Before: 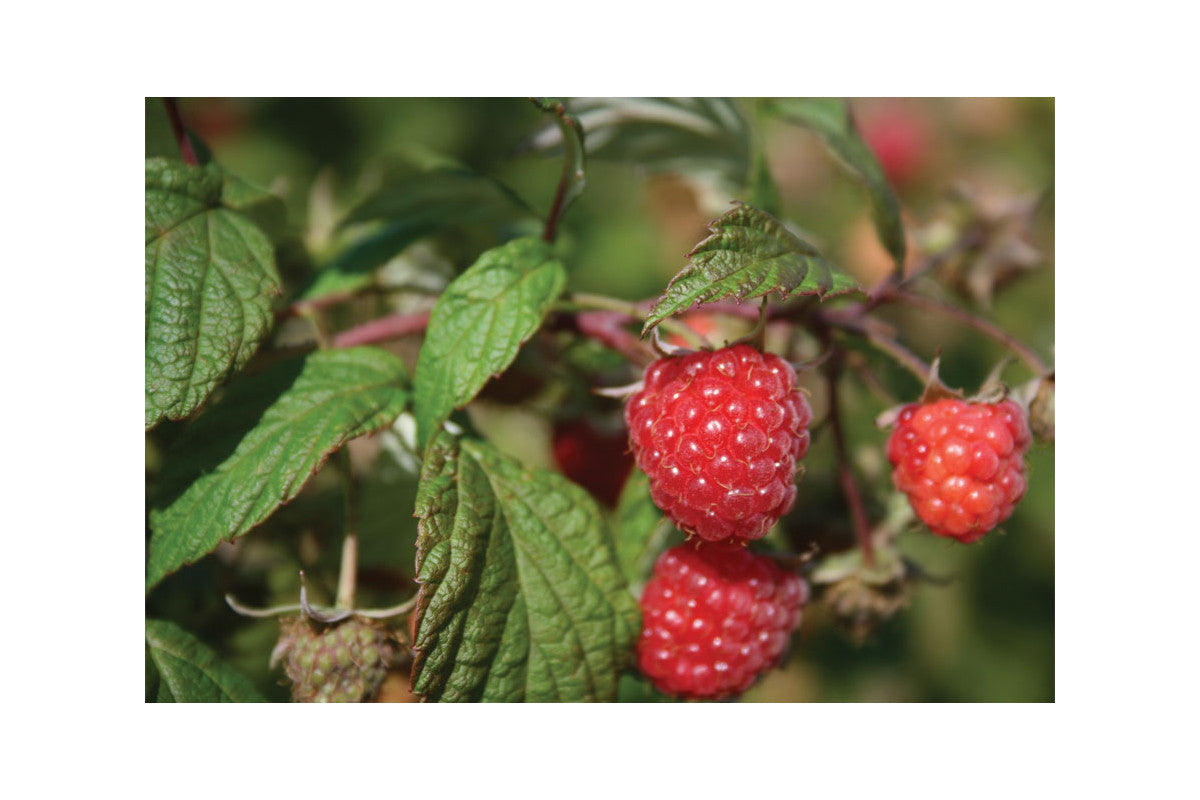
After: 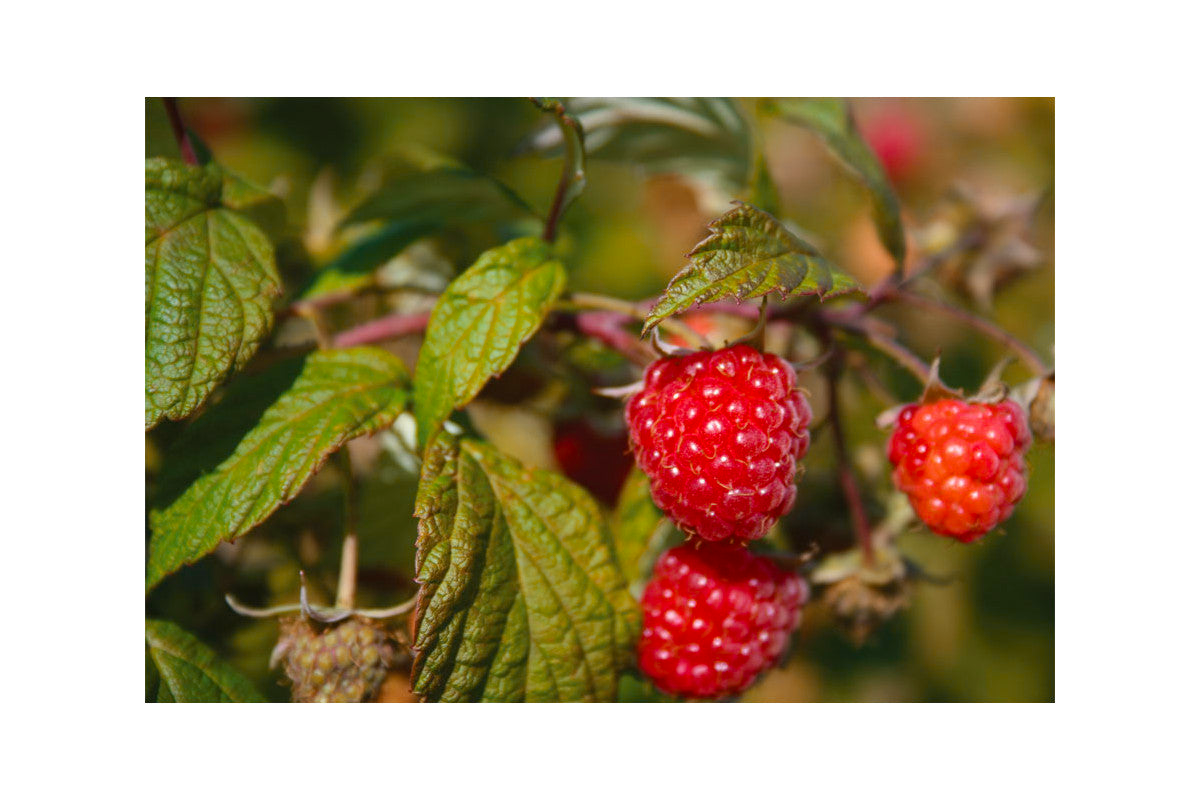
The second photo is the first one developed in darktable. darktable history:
color balance rgb: perceptual saturation grading › global saturation 30%, global vibrance 10%
color zones: curves: ch2 [(0, 0.5) (0.143, 0.5) (0.286, 0.416) (0.429, 0.5) (0.571, 0.5) (0.714, 0.5) (0.857, 0.5) (1, 0.5)]
